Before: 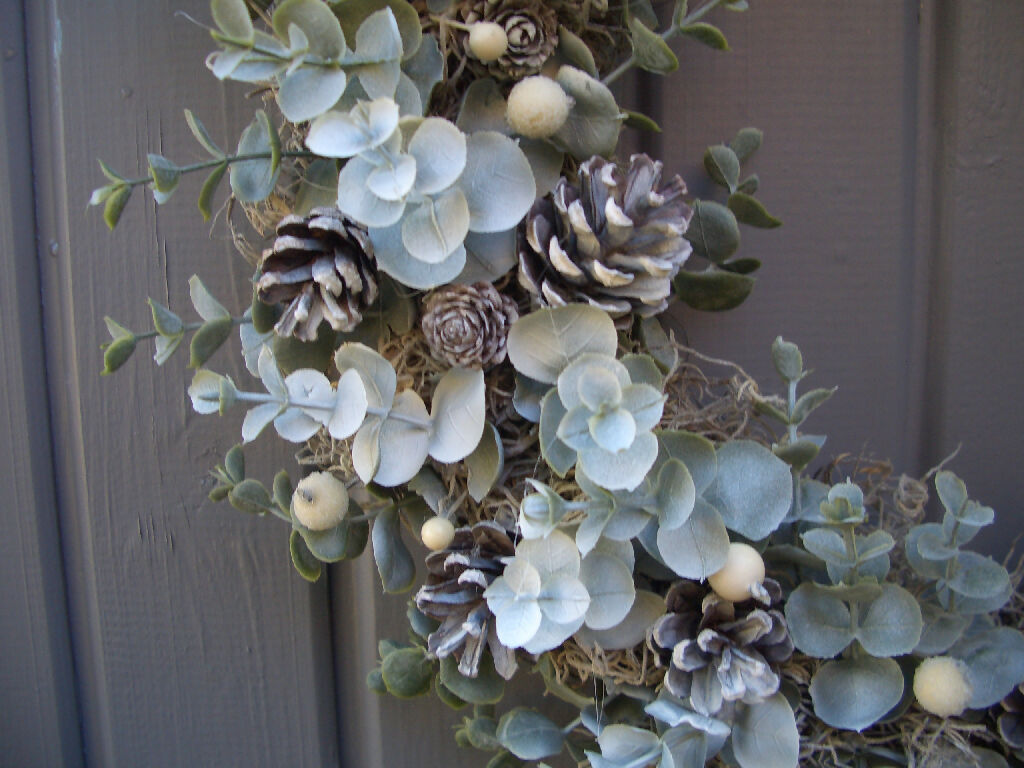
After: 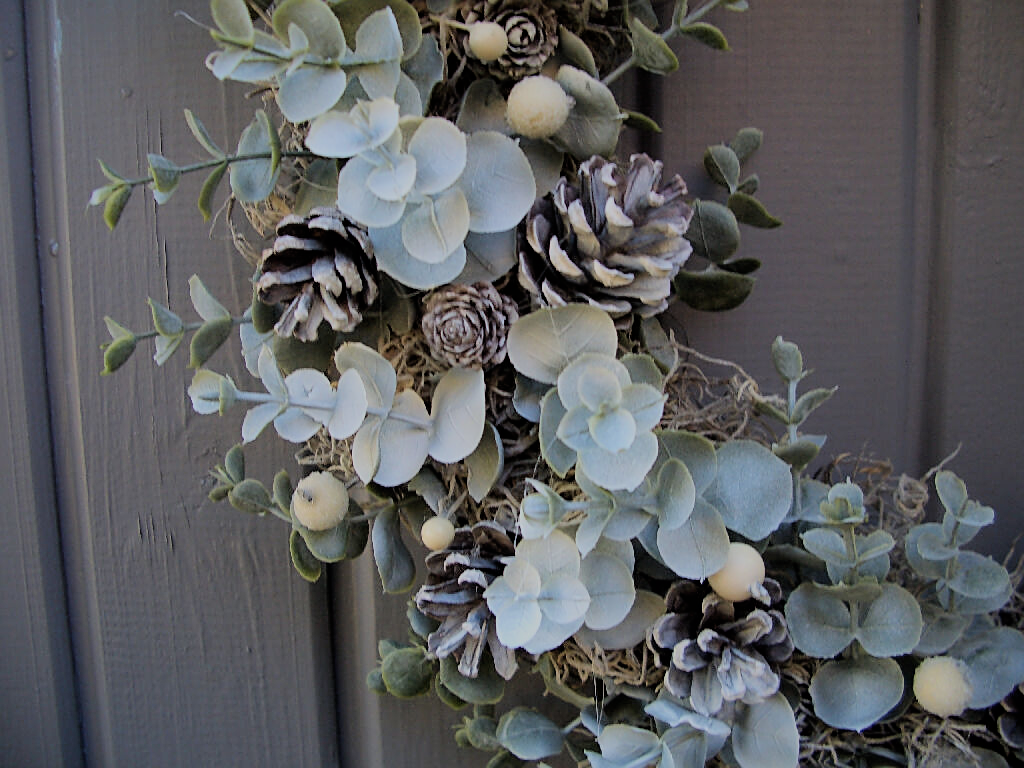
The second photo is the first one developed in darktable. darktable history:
filmic rgb: black relative exposure -6.15 EV, white relative exposure 6.96 EV, hardness 2.23, color science v6 (2022)
sharpen: amount 0.55
